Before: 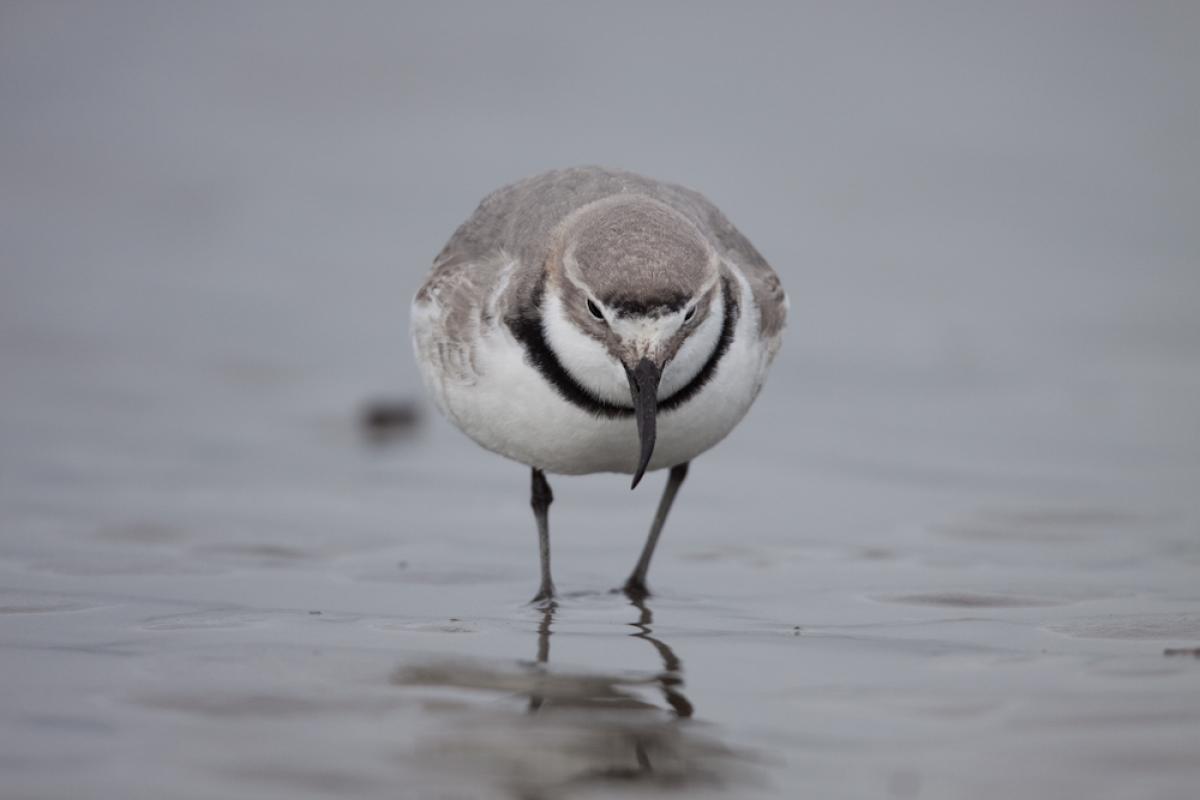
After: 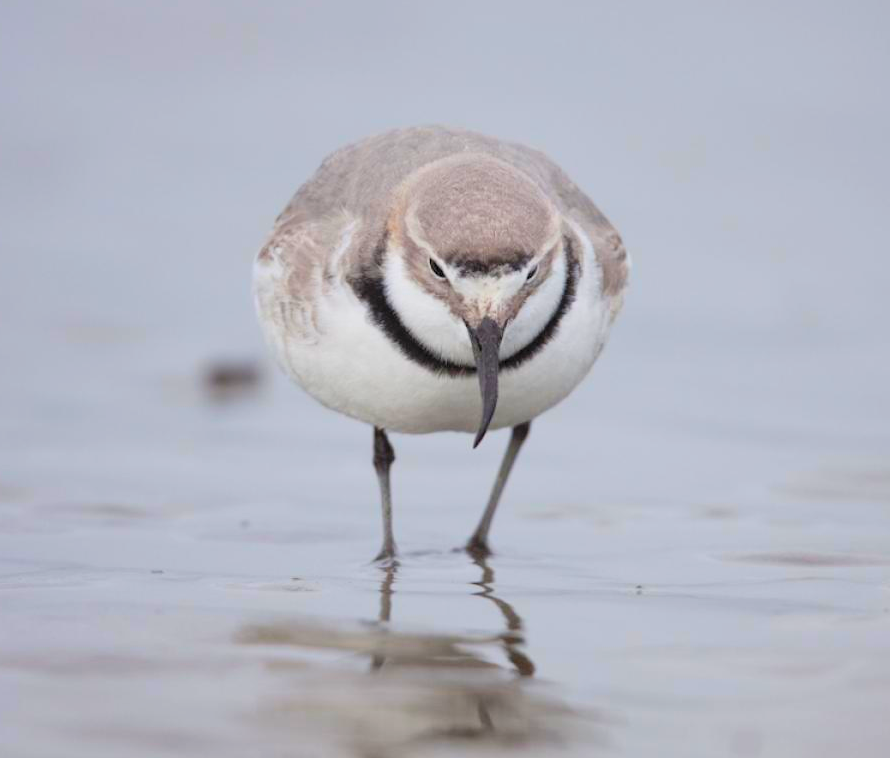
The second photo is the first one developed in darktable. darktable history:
crop and rotate: left 13.211%, top 5.241%, right 12.581%
color balance rgb: perceptual saturation grading › global saturation 36.072%, perceptual saturation grading › shadows 34.623%, global vibrance 20%
contrast brightness saturation: contrast 0.101, brightness 0.31, saturation 0.15
